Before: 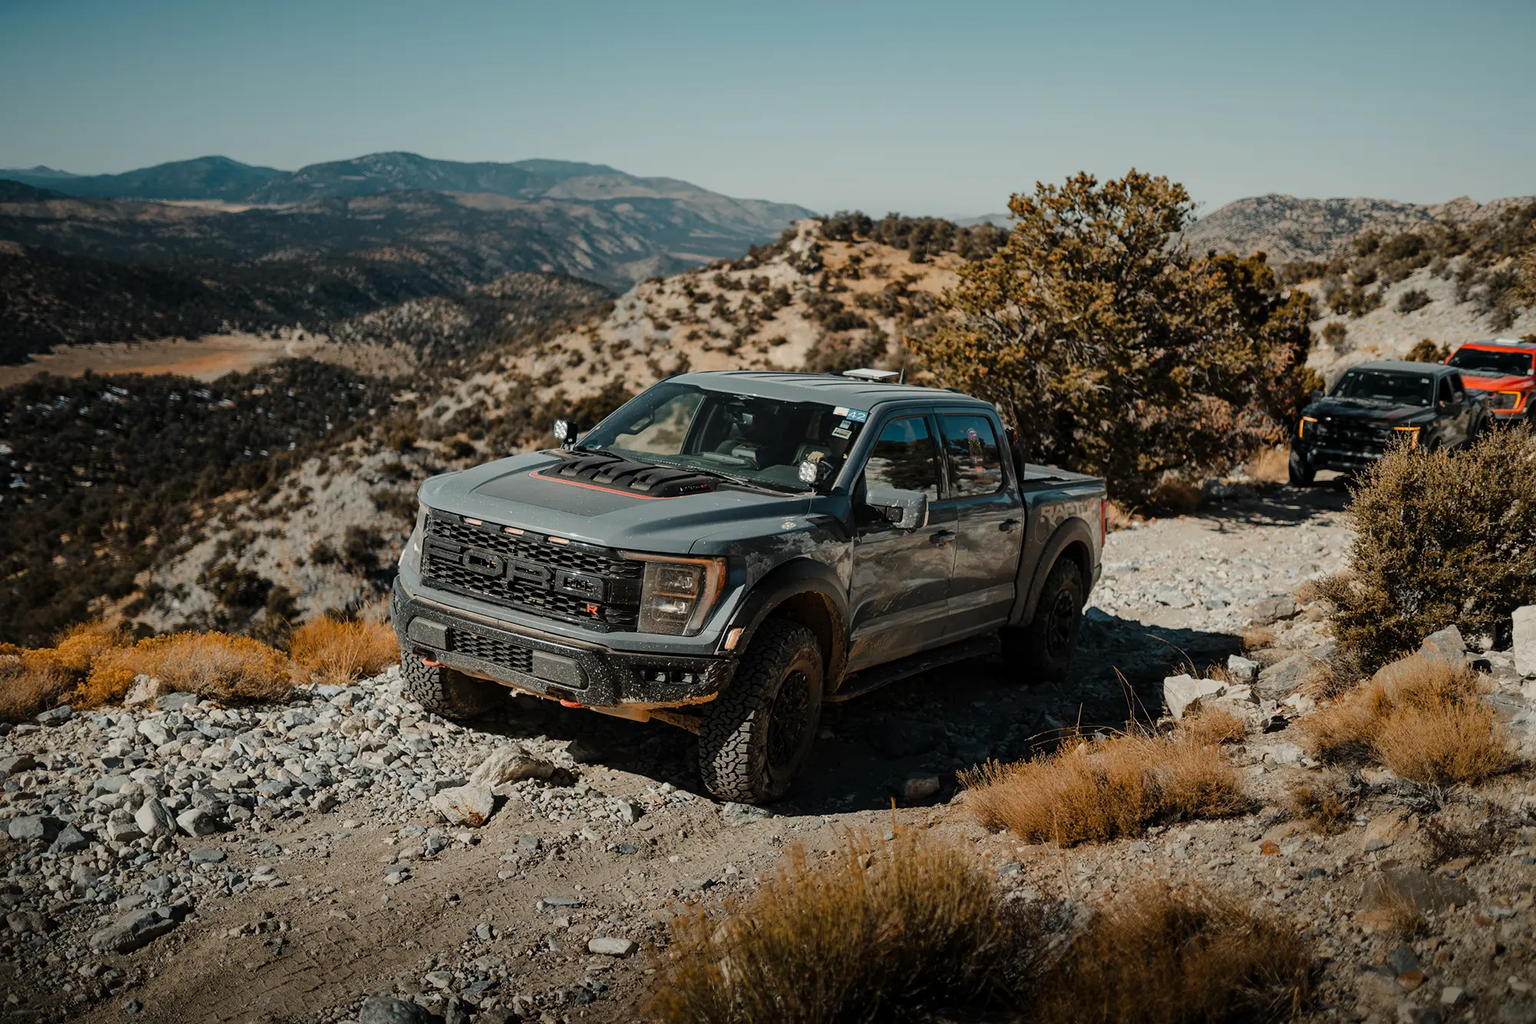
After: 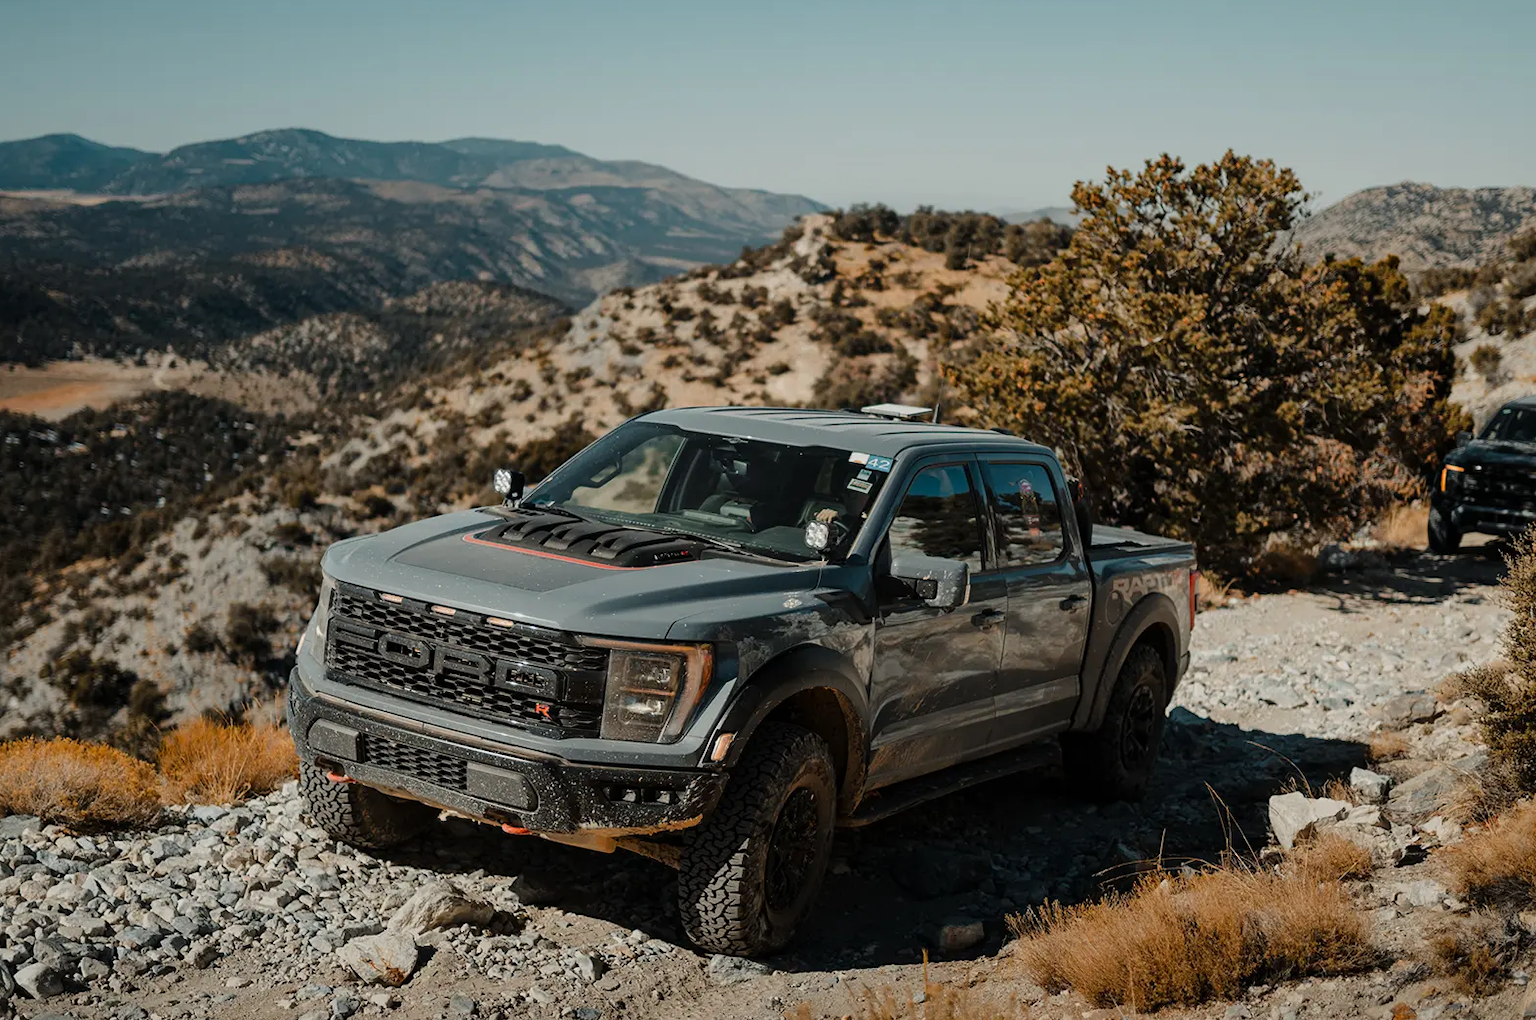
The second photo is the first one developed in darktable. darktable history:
crop and rotate: left 10.784%, top 4.992%, right 10.479%, bottom 16.529%
